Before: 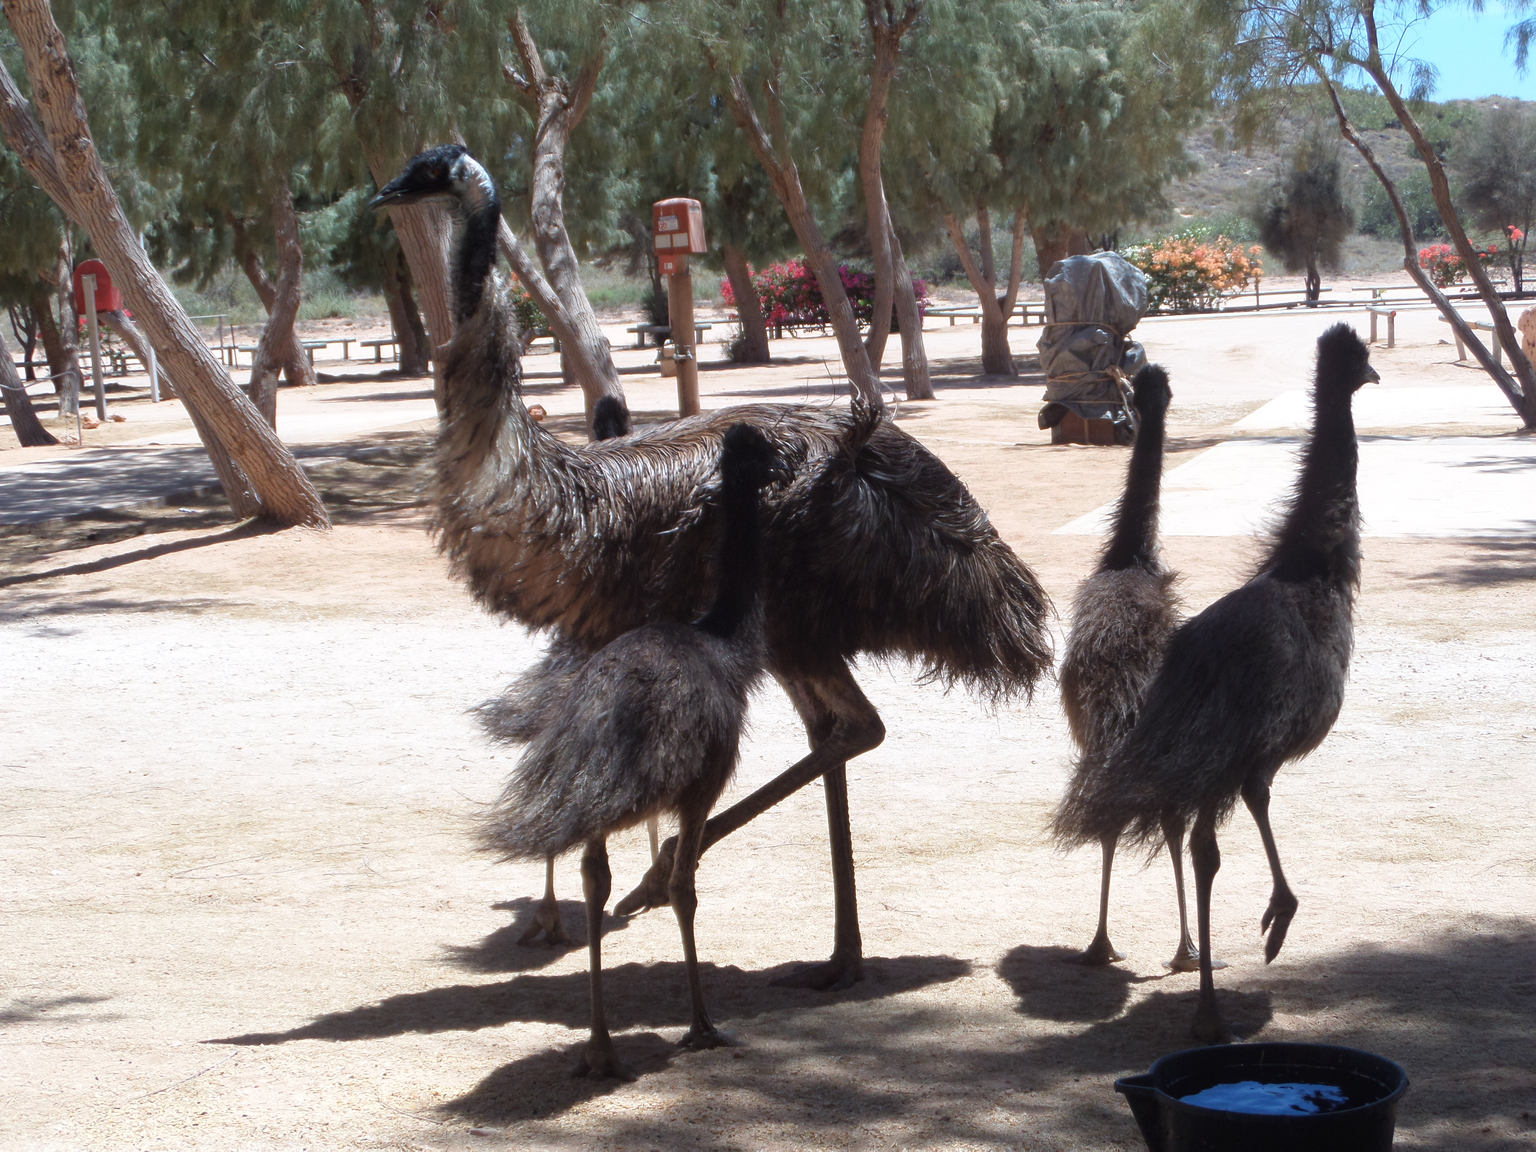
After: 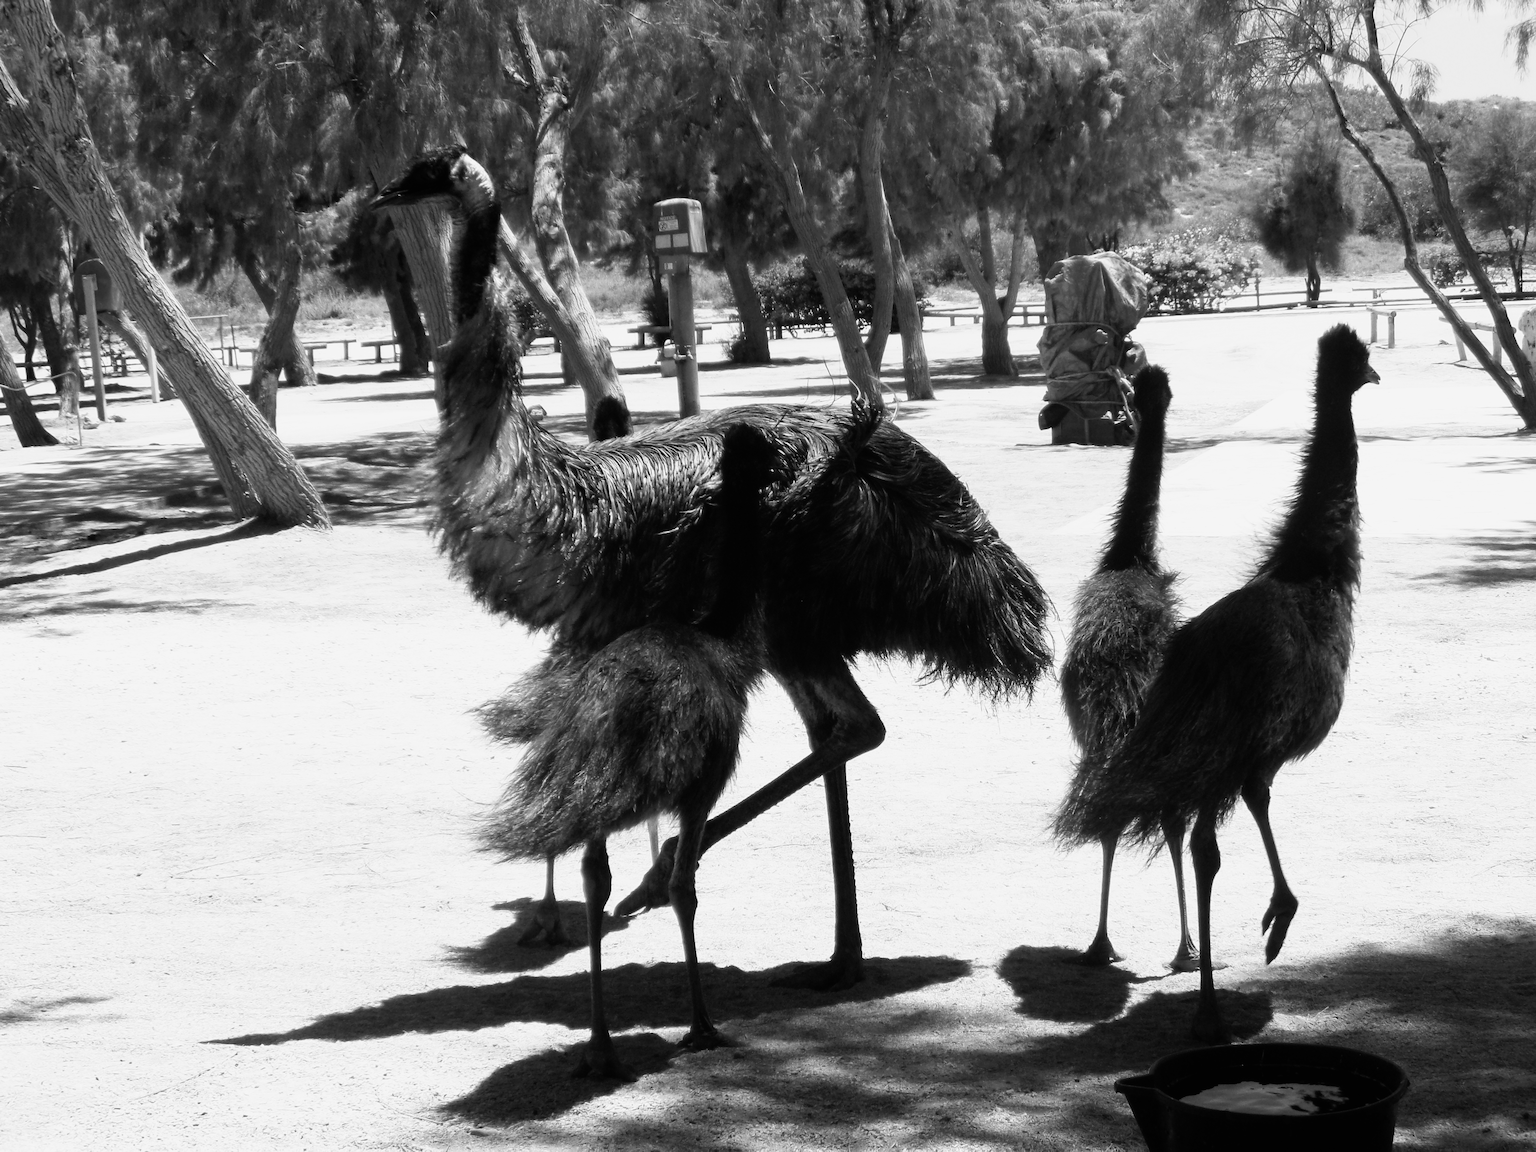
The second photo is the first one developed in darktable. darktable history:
color correction: highlights a* 7.34, highlights b* 4.37
sigmoid: contrast 1.86, skew 0.35
white balance: red 1.004, blue 1.024
monochrome: on, module defaults
